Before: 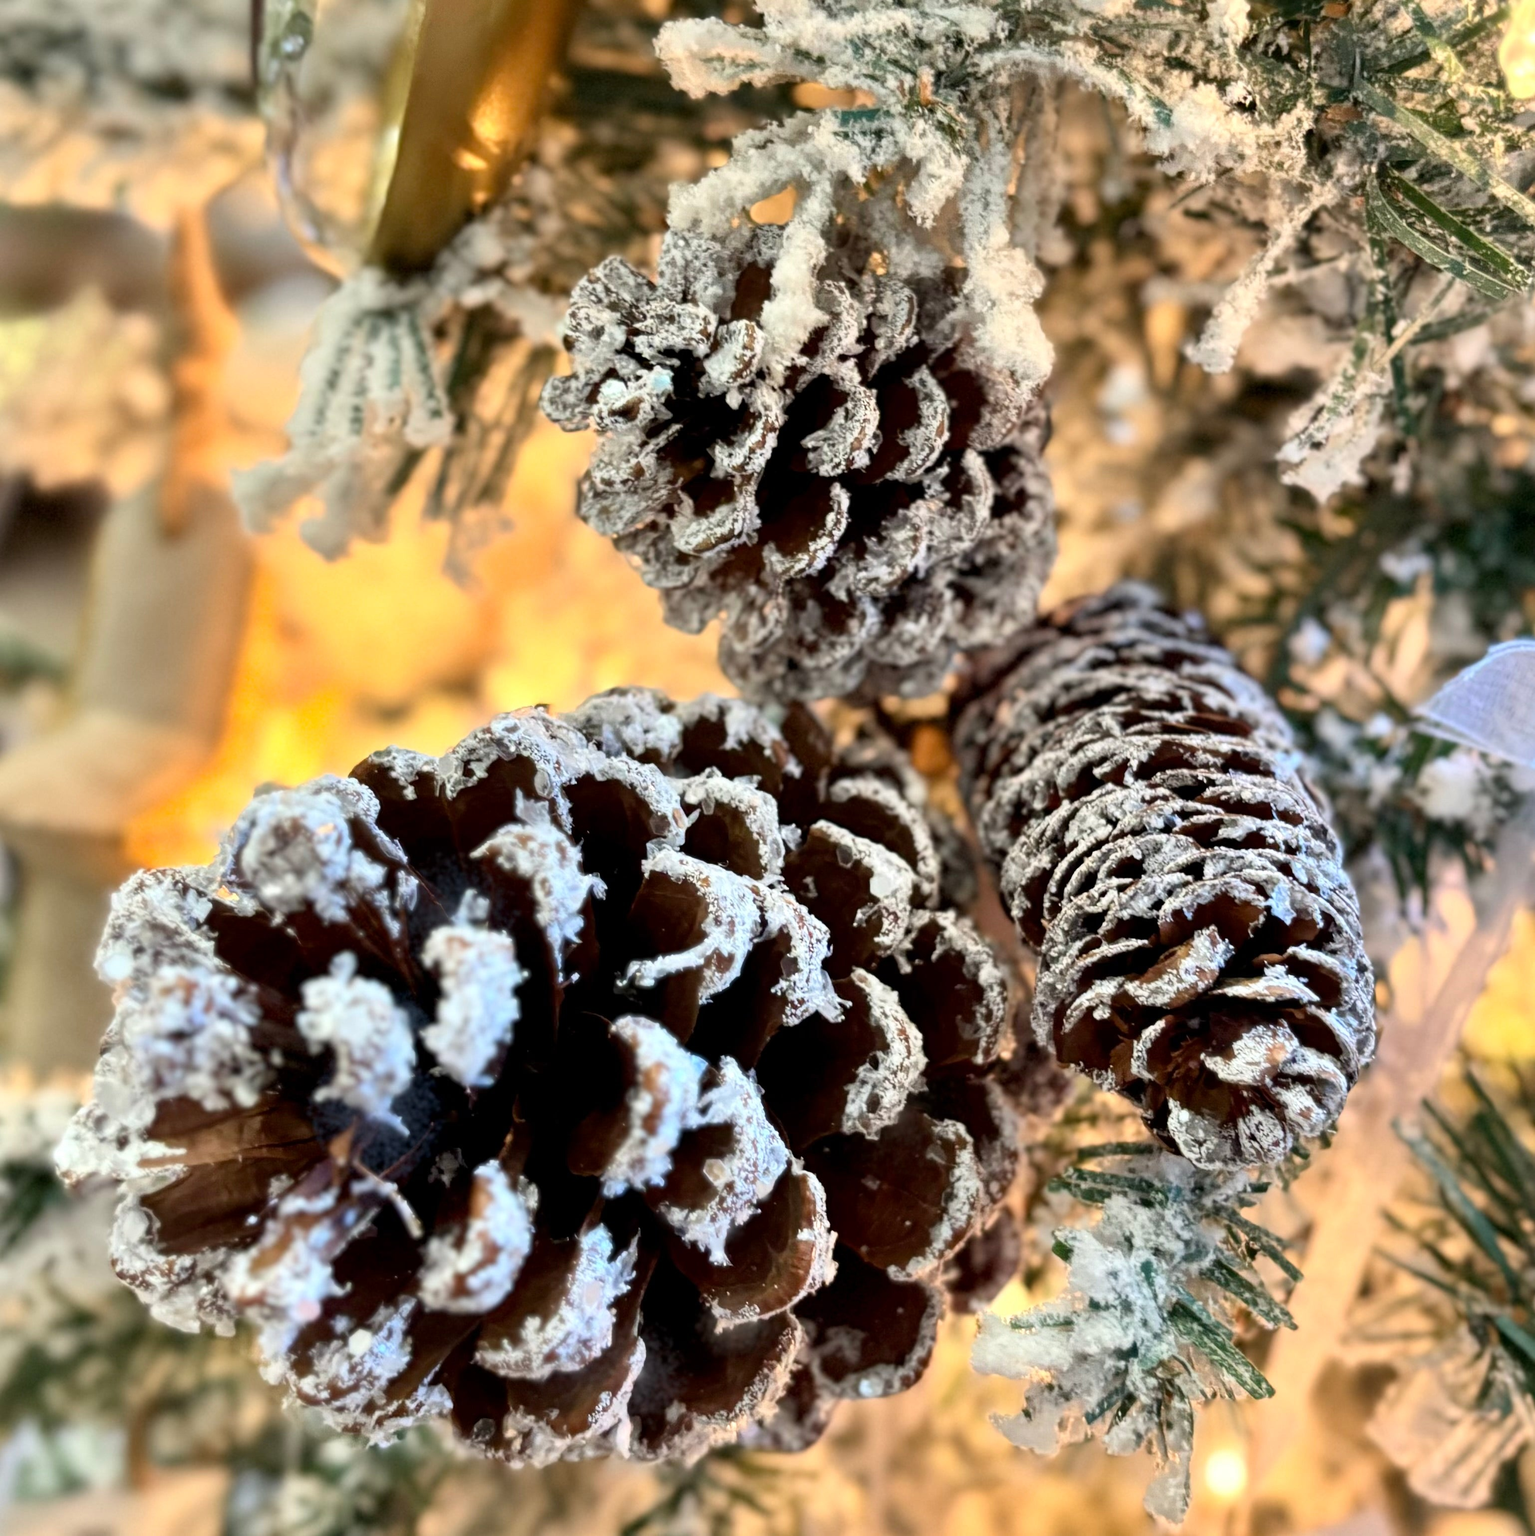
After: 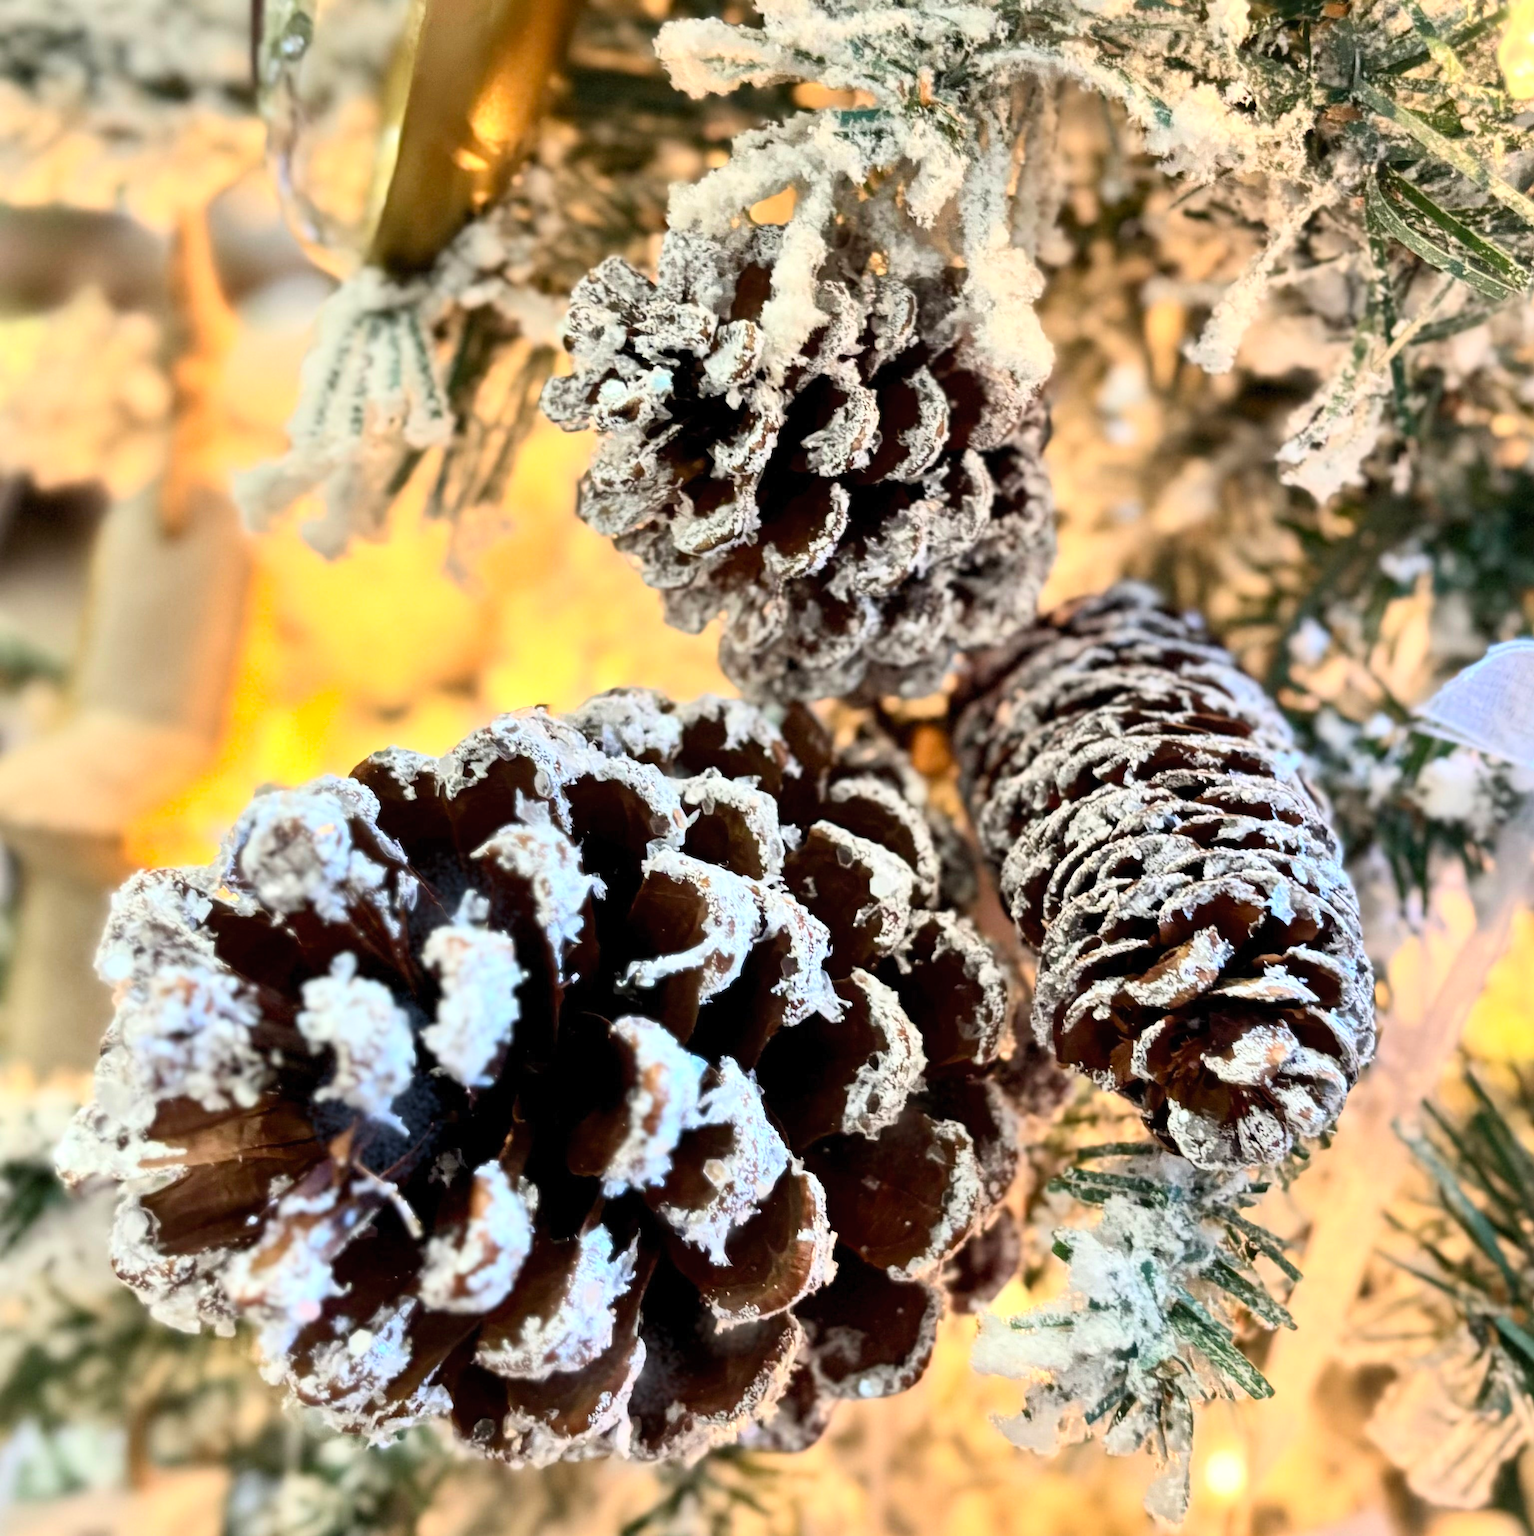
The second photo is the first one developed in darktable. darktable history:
contrast brightness saturation: contrast 0.202, brightness 0.142, saturation 0.15
